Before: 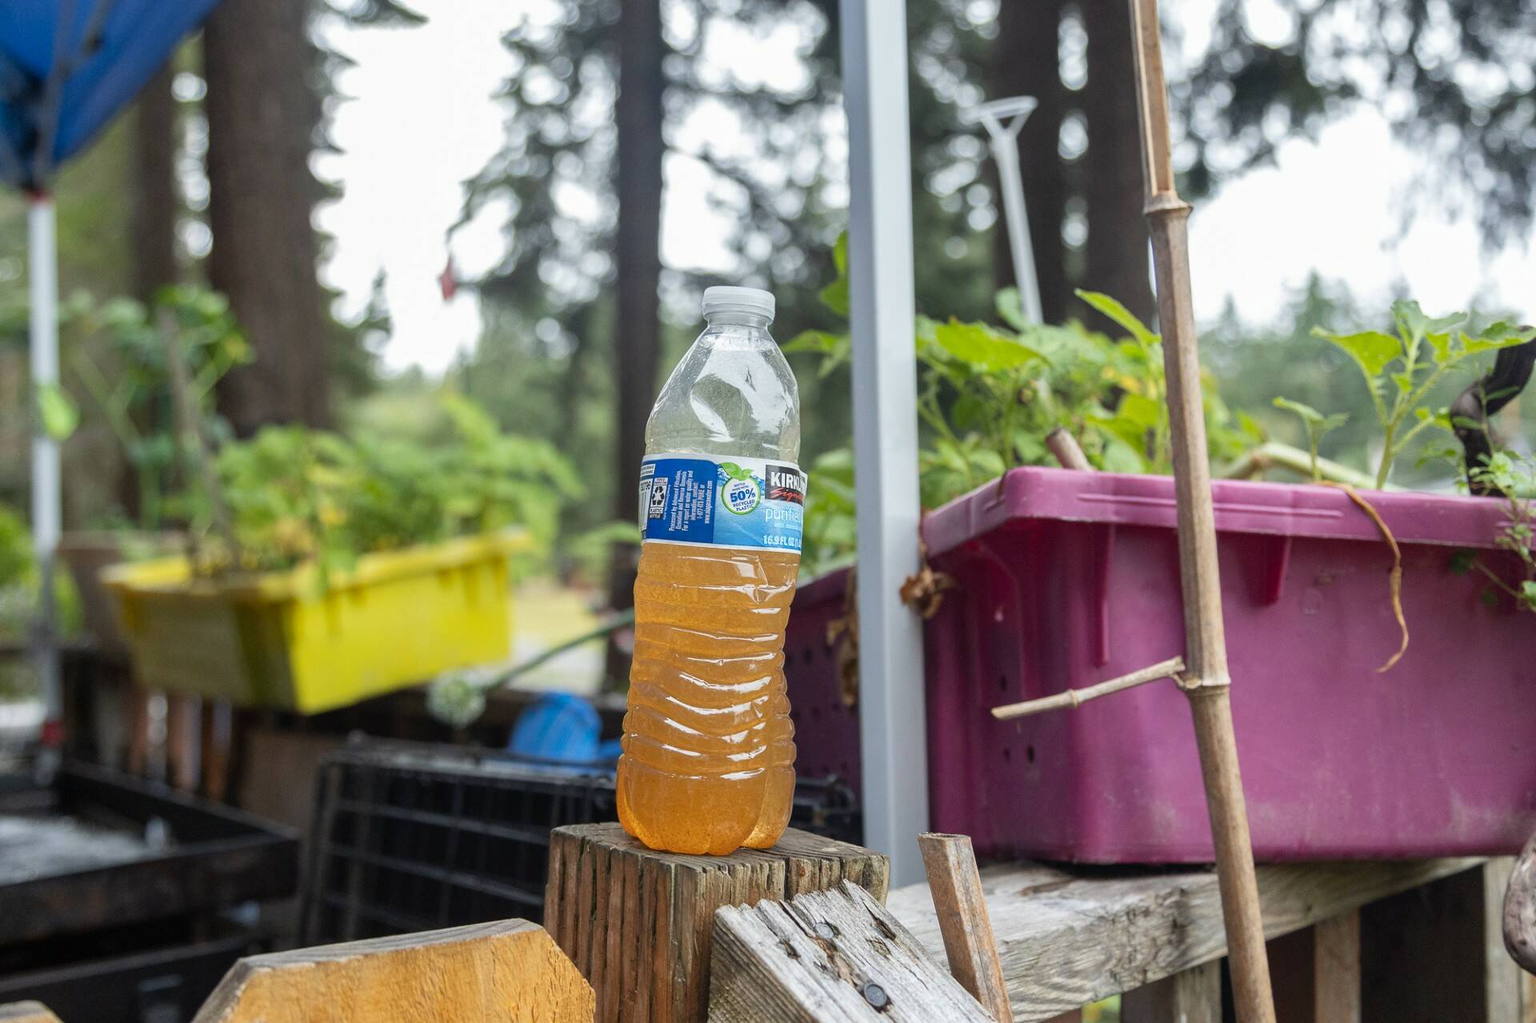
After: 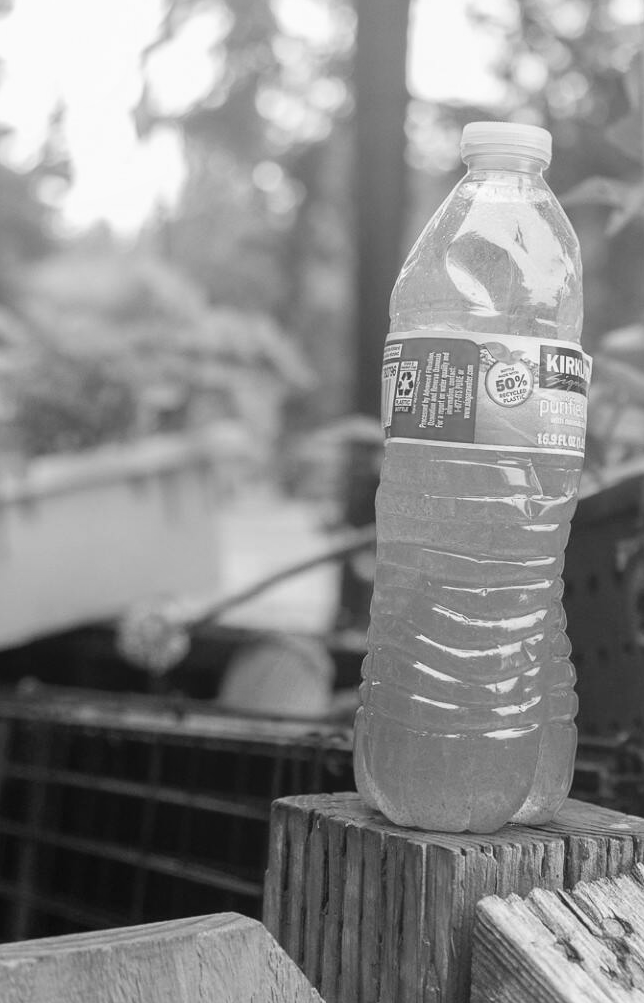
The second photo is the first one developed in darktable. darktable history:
crop and rotate: left 21.77%, top 18.528%, right 44.676%, bottom 2.997%
color calibration: output gray [0.267, 0.423, 0.267, 0], illuminant same as pipeline (D50), adaptation none (bypass)
bloom: size 40%
